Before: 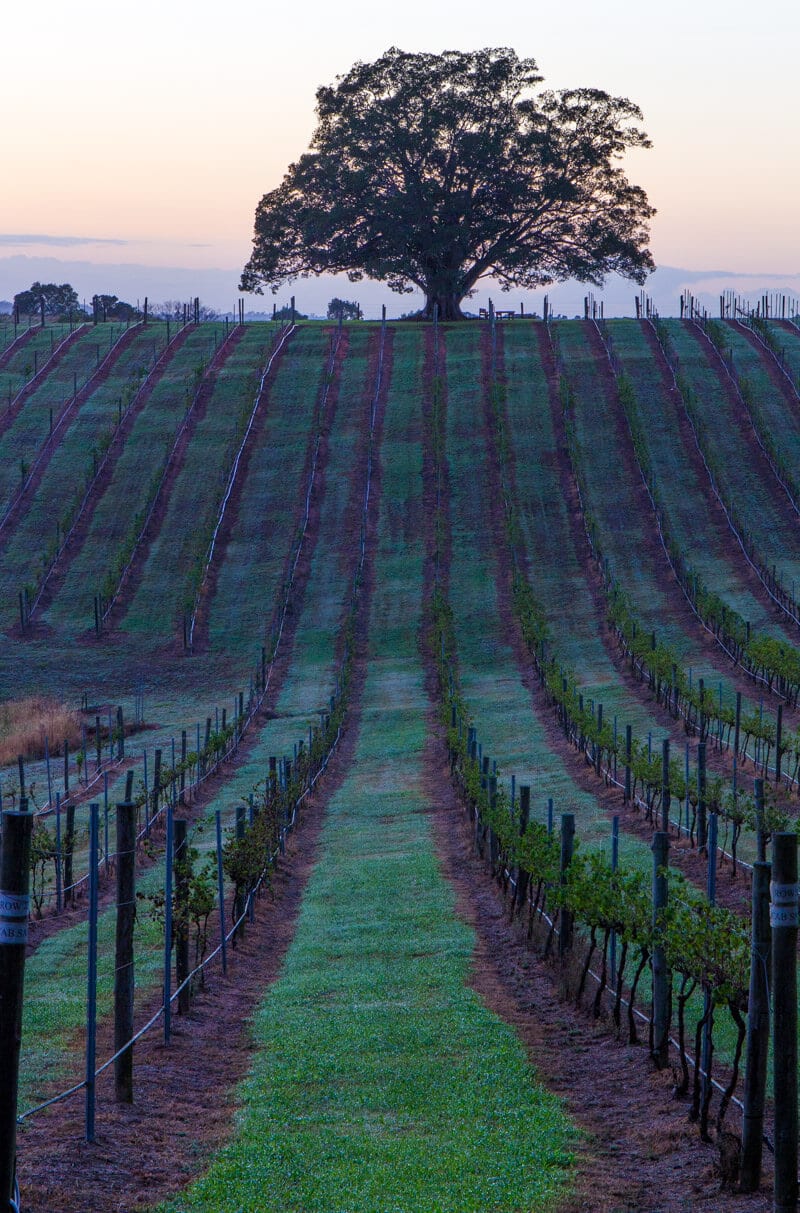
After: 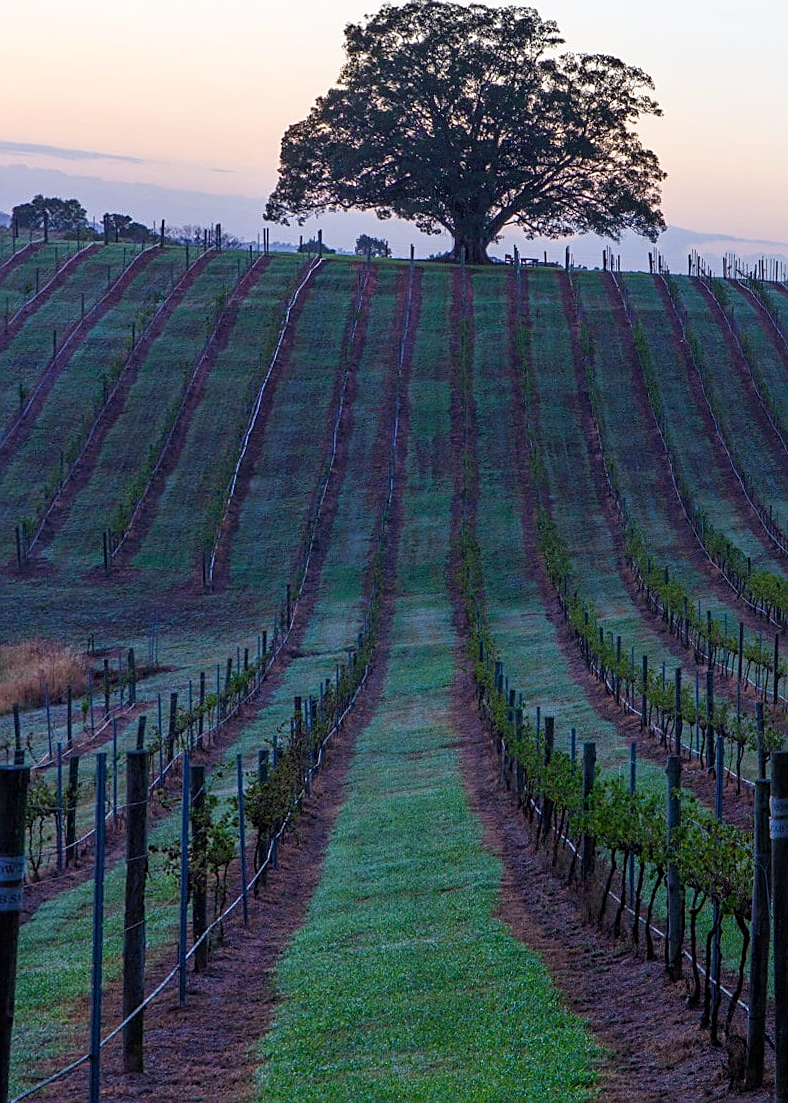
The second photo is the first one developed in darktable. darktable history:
sharpen: on, module defaults
rotate and perspective: rotation -0.013°, lens shift (vertical) -0.027, lens shift (horizontal) 0.178, crop left 0.016, crop right 0.989, crop top 0.082, crop bottom 0.918
